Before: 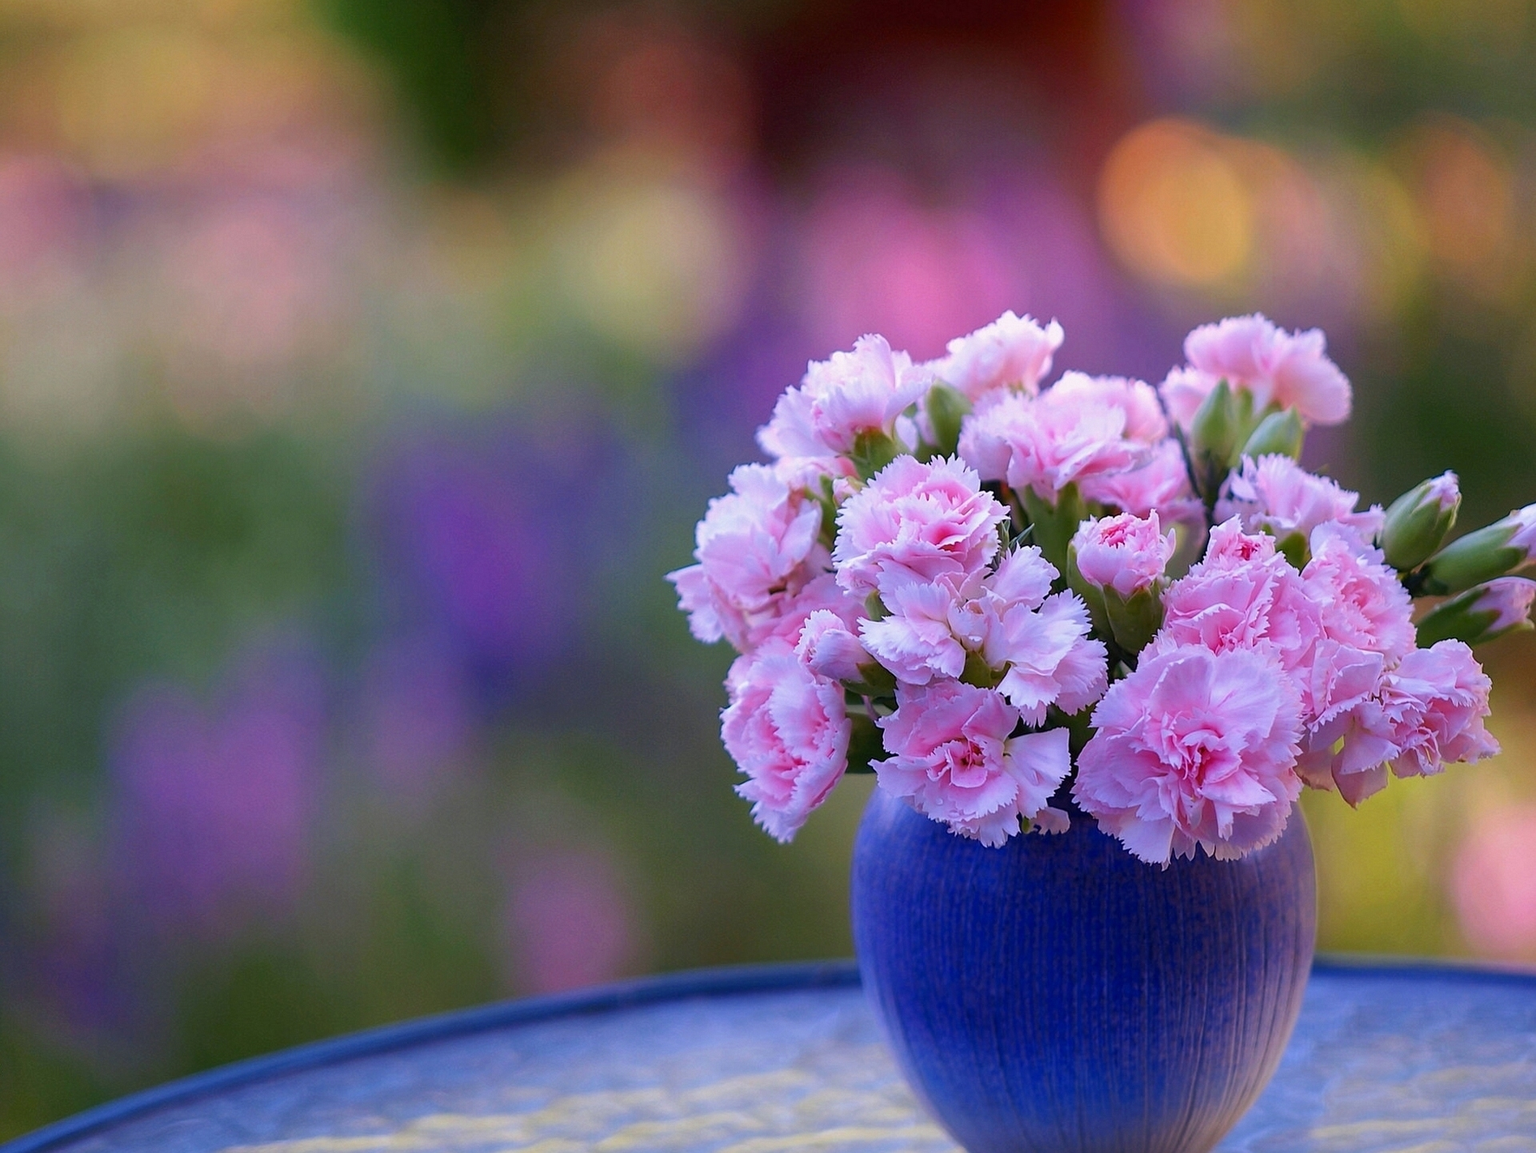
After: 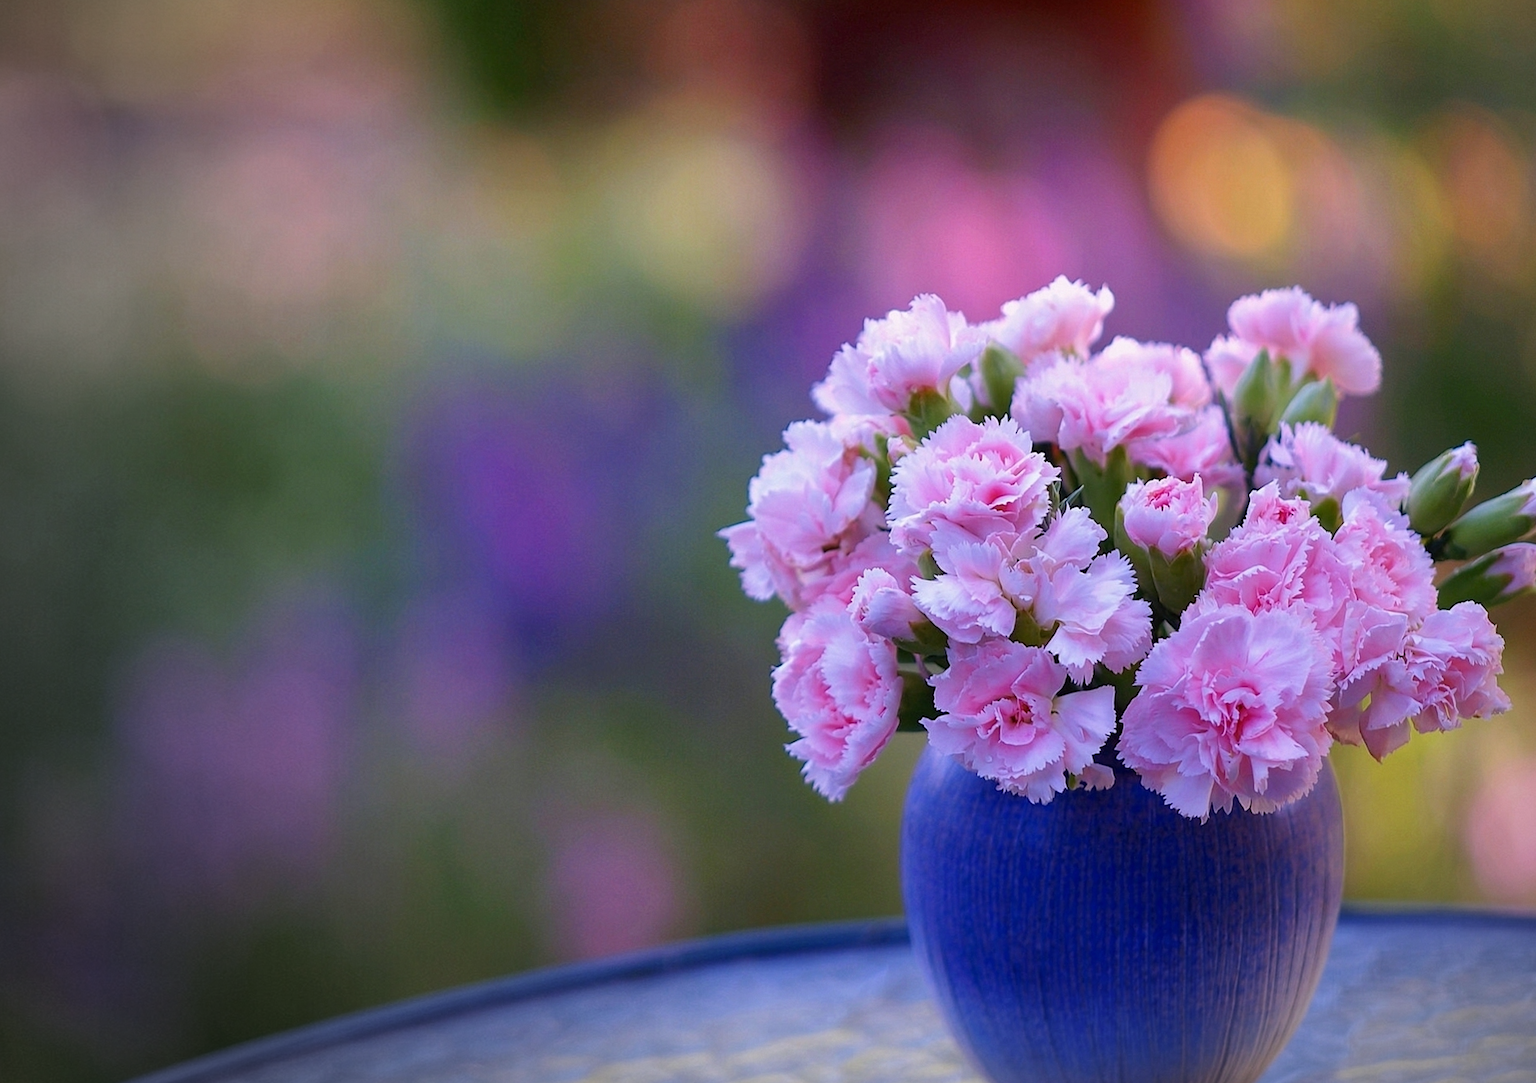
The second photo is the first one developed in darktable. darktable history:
vignetting: fall-off start 73.57%, center (0.22, -0.235)
rotate and perspective: rotation 0.679°, lens shift (horizontal) 0.136, crop left 0.009, crop right 0.991, crop top 0.078, crop bottom 0.95
